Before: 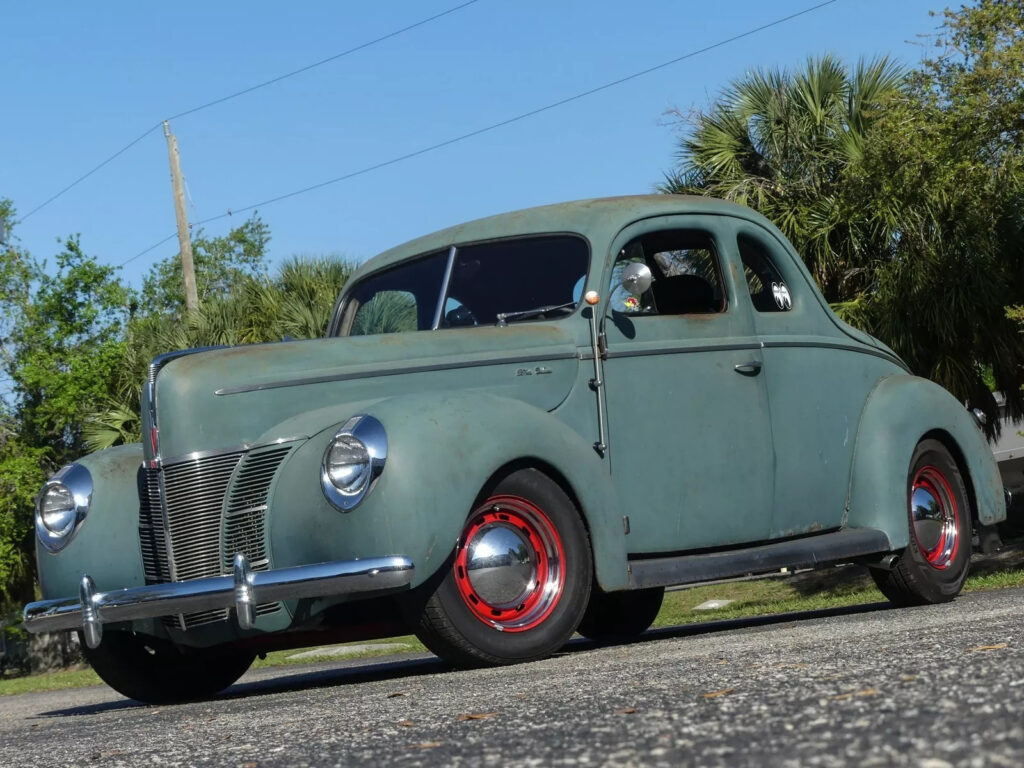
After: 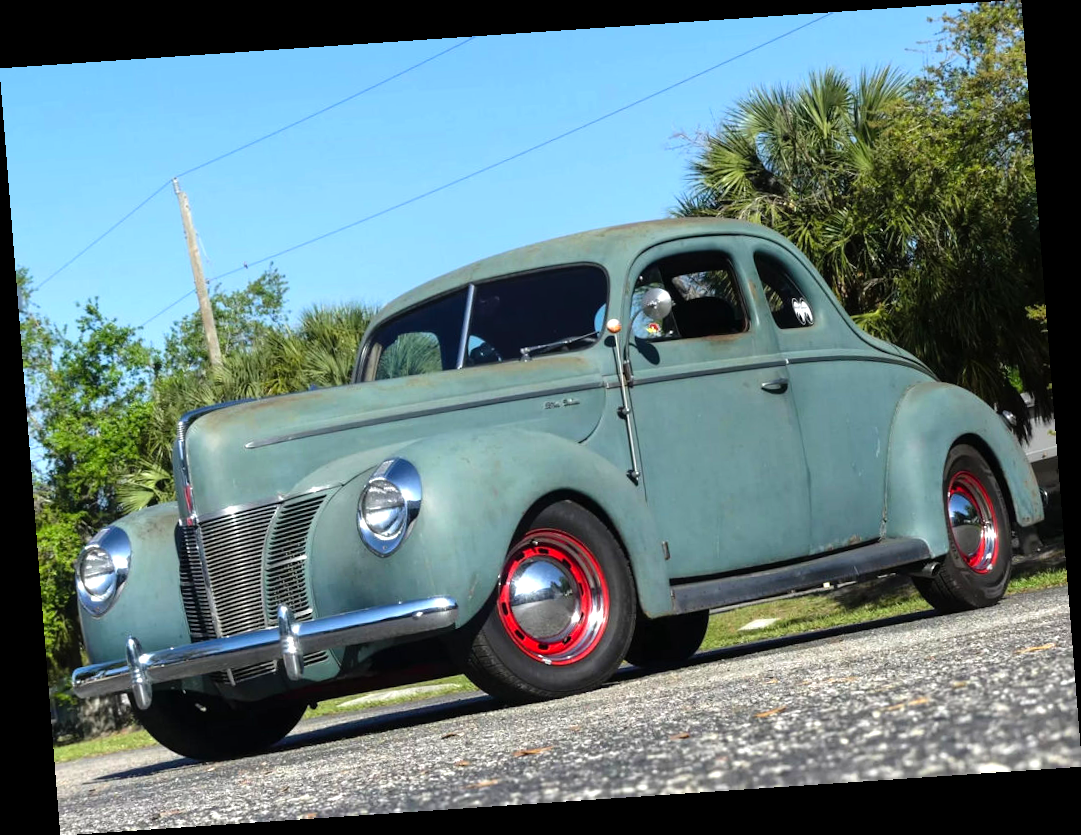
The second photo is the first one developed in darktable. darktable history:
graduated density: rotation 5.63°, offset 76.9
rotate and perspective: rotation -4.2°, shear 0.006, automatic cropping off
levels: levels [0, 0.352, 0.703]
